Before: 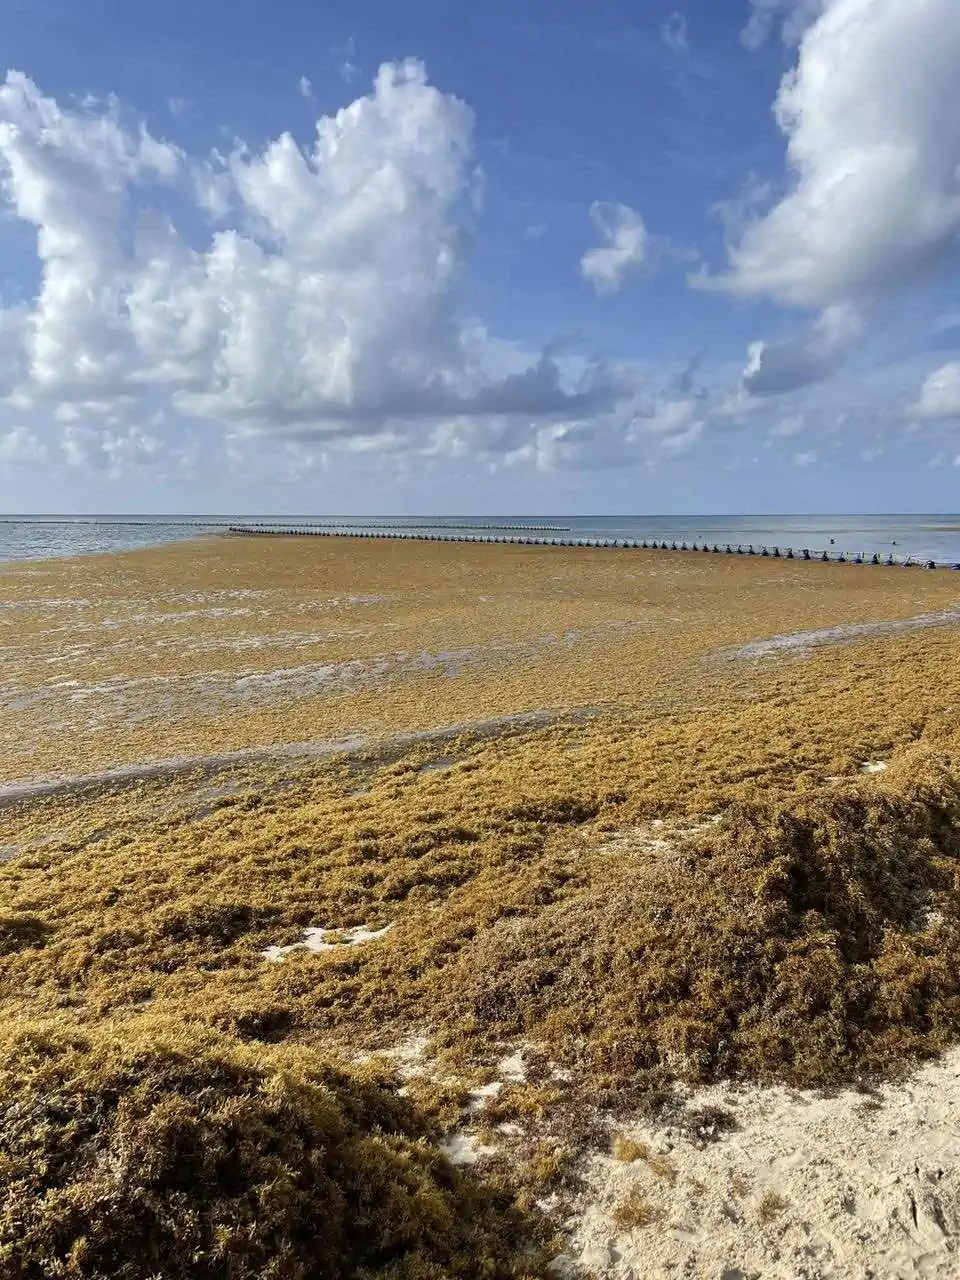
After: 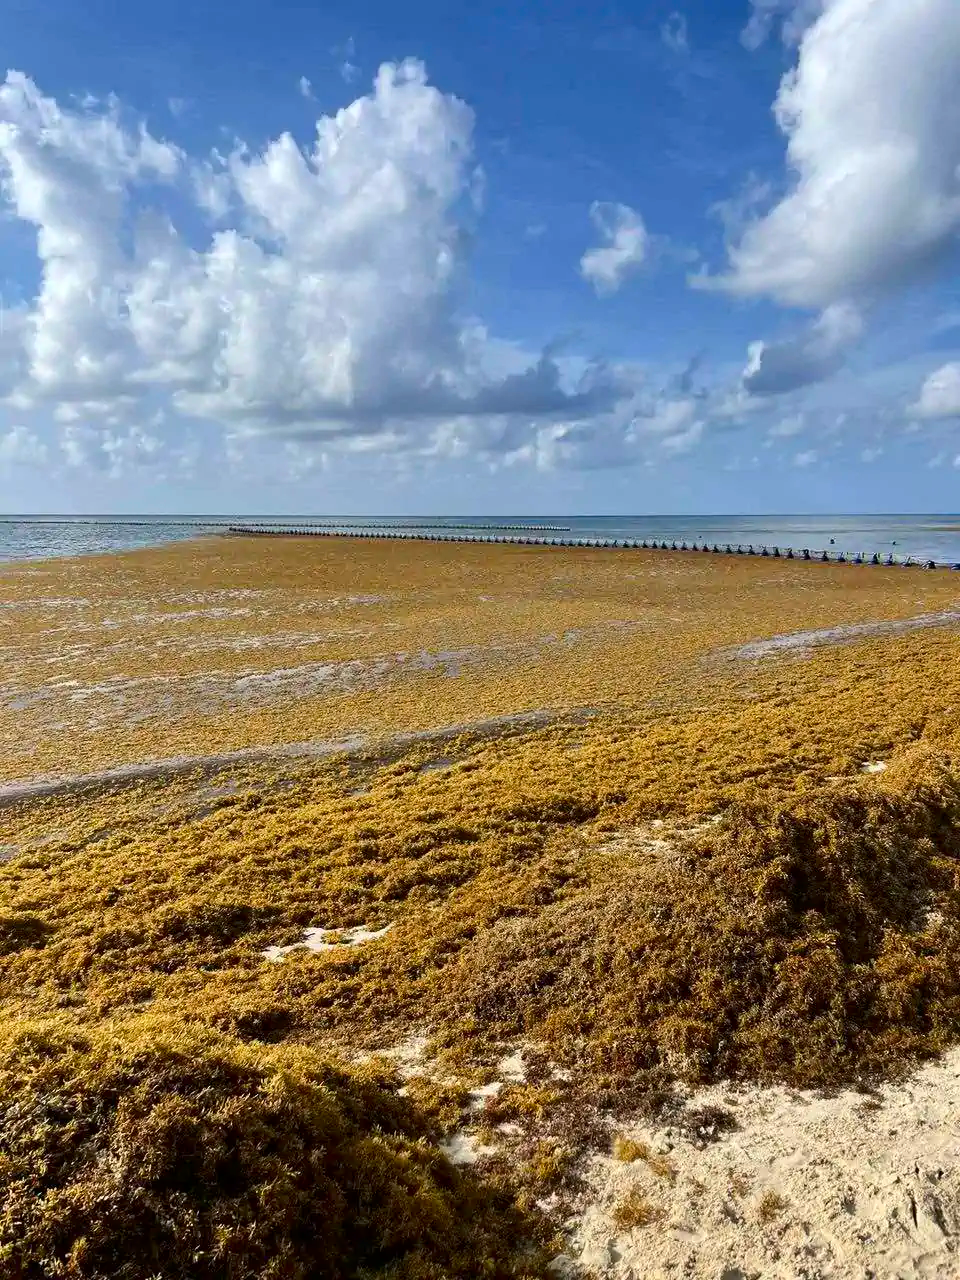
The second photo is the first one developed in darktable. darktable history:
local contrast: mode bilateral grid, contrast 15, coarseness 36, detail 105%, midtone range 0.2
contrast brightness saturation: contrast 0.13, brightness -0.05, saturation 0.16
